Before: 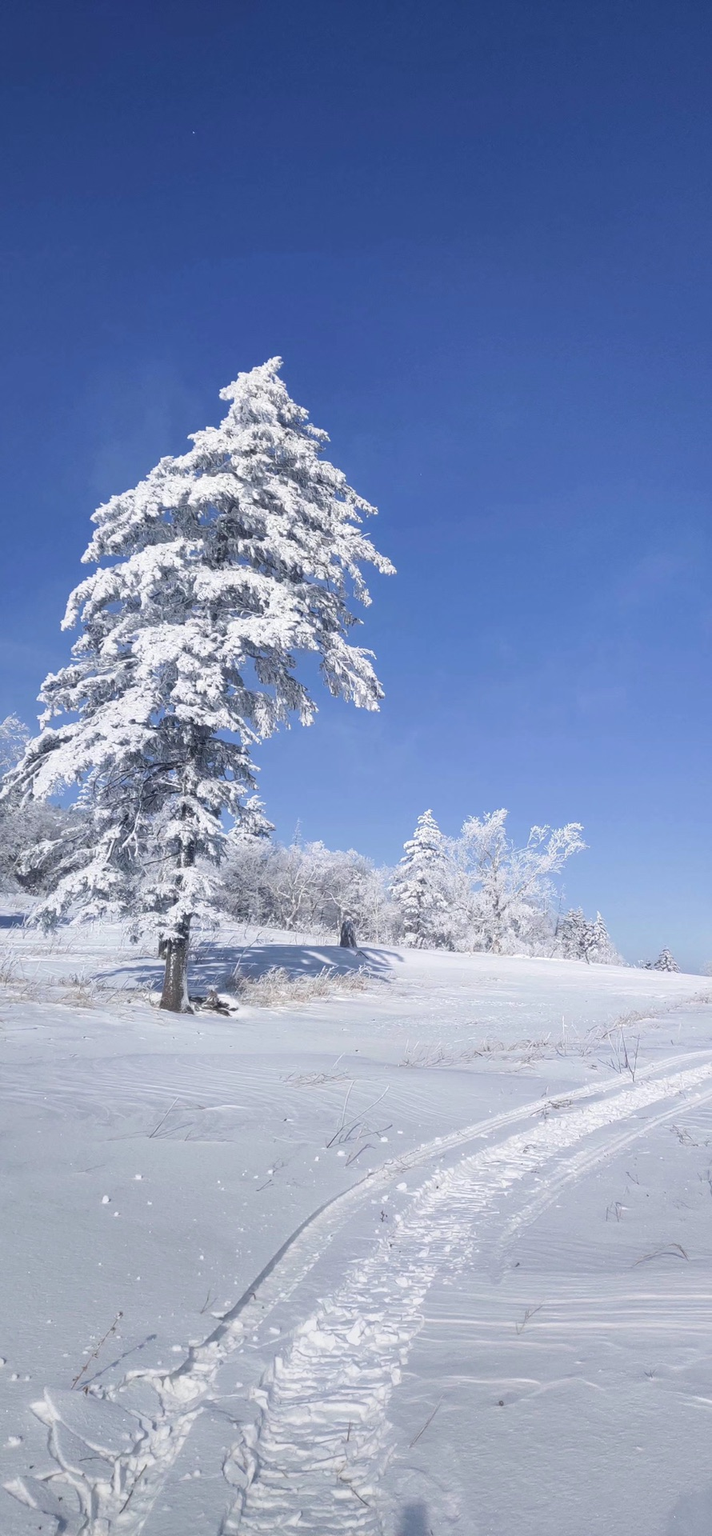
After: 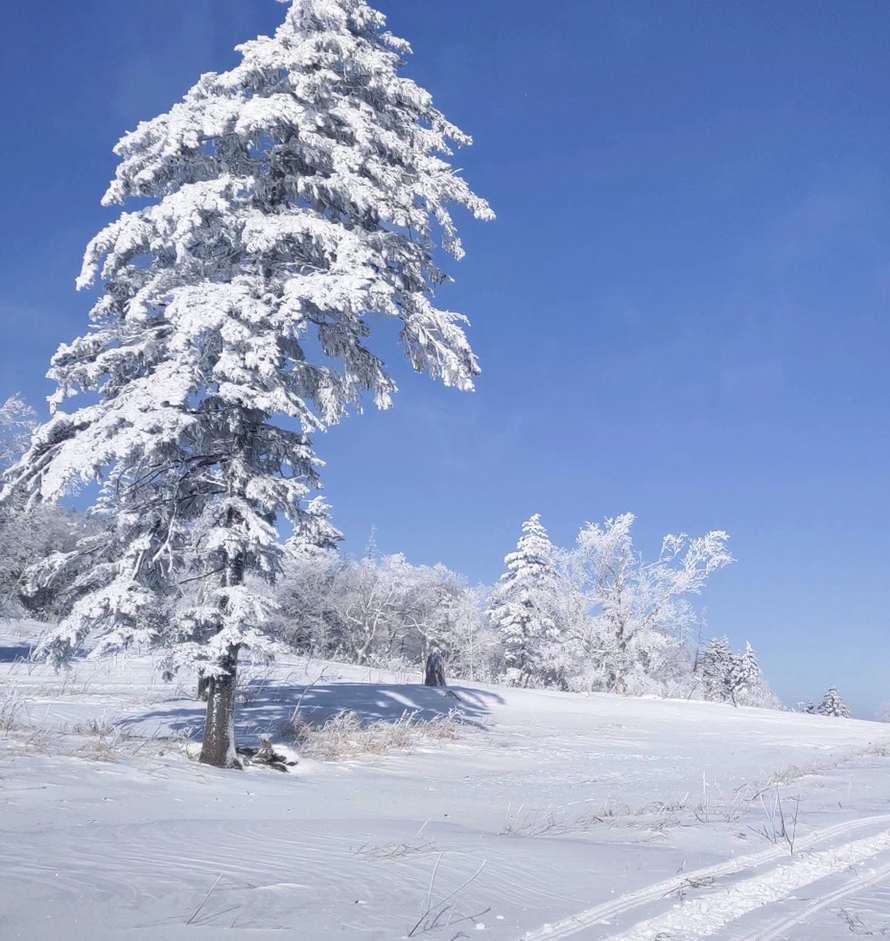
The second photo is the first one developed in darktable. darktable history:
crop and rotate: top 25.952%, bottom 24.993%
contrast equalizer: y [[0.5, 0.5, 0.472, 0.5, 0.5, 0.5], [0.5 ×6], [0.5 ×6], [0 ×6], [0 ×6]], mix -0.986
